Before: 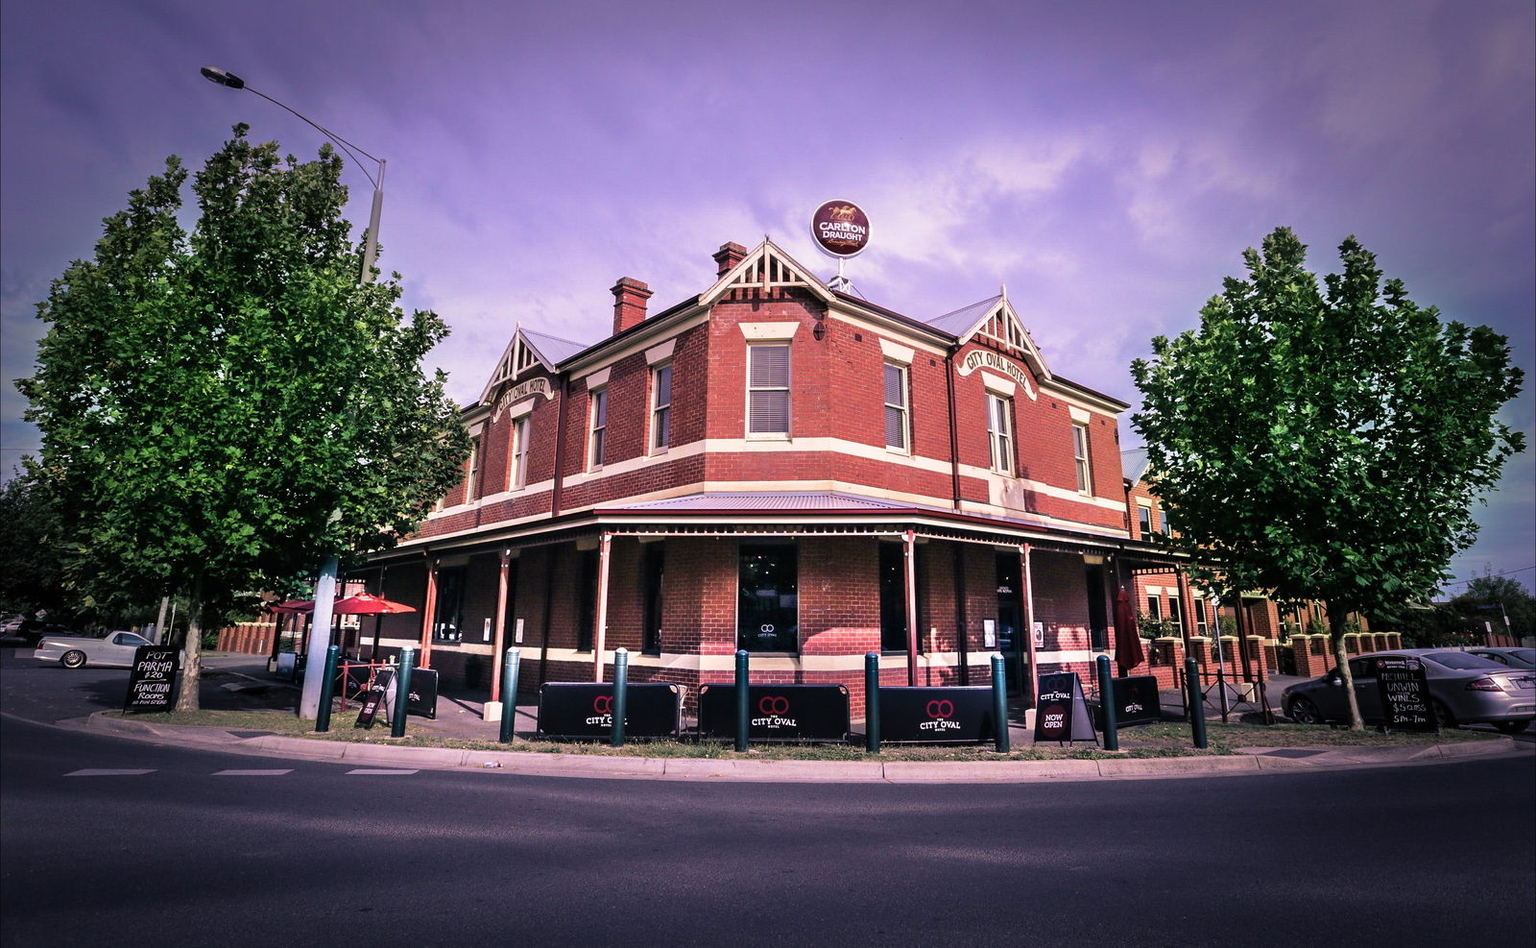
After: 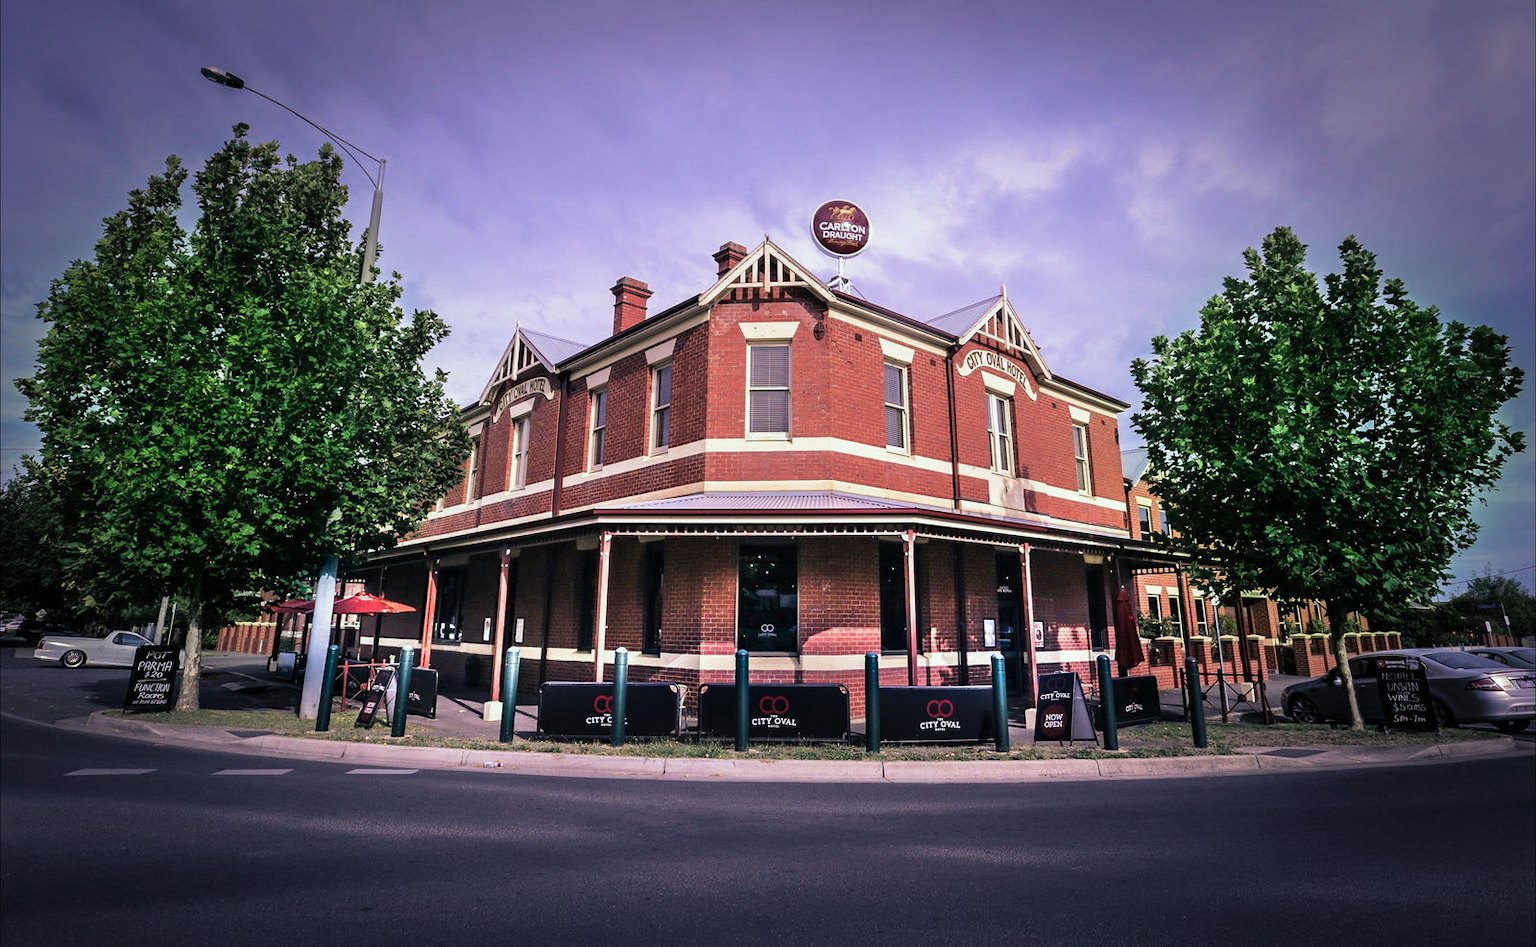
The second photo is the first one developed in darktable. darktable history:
color correction: highlights a* -6.73, highlights b* 0.642
